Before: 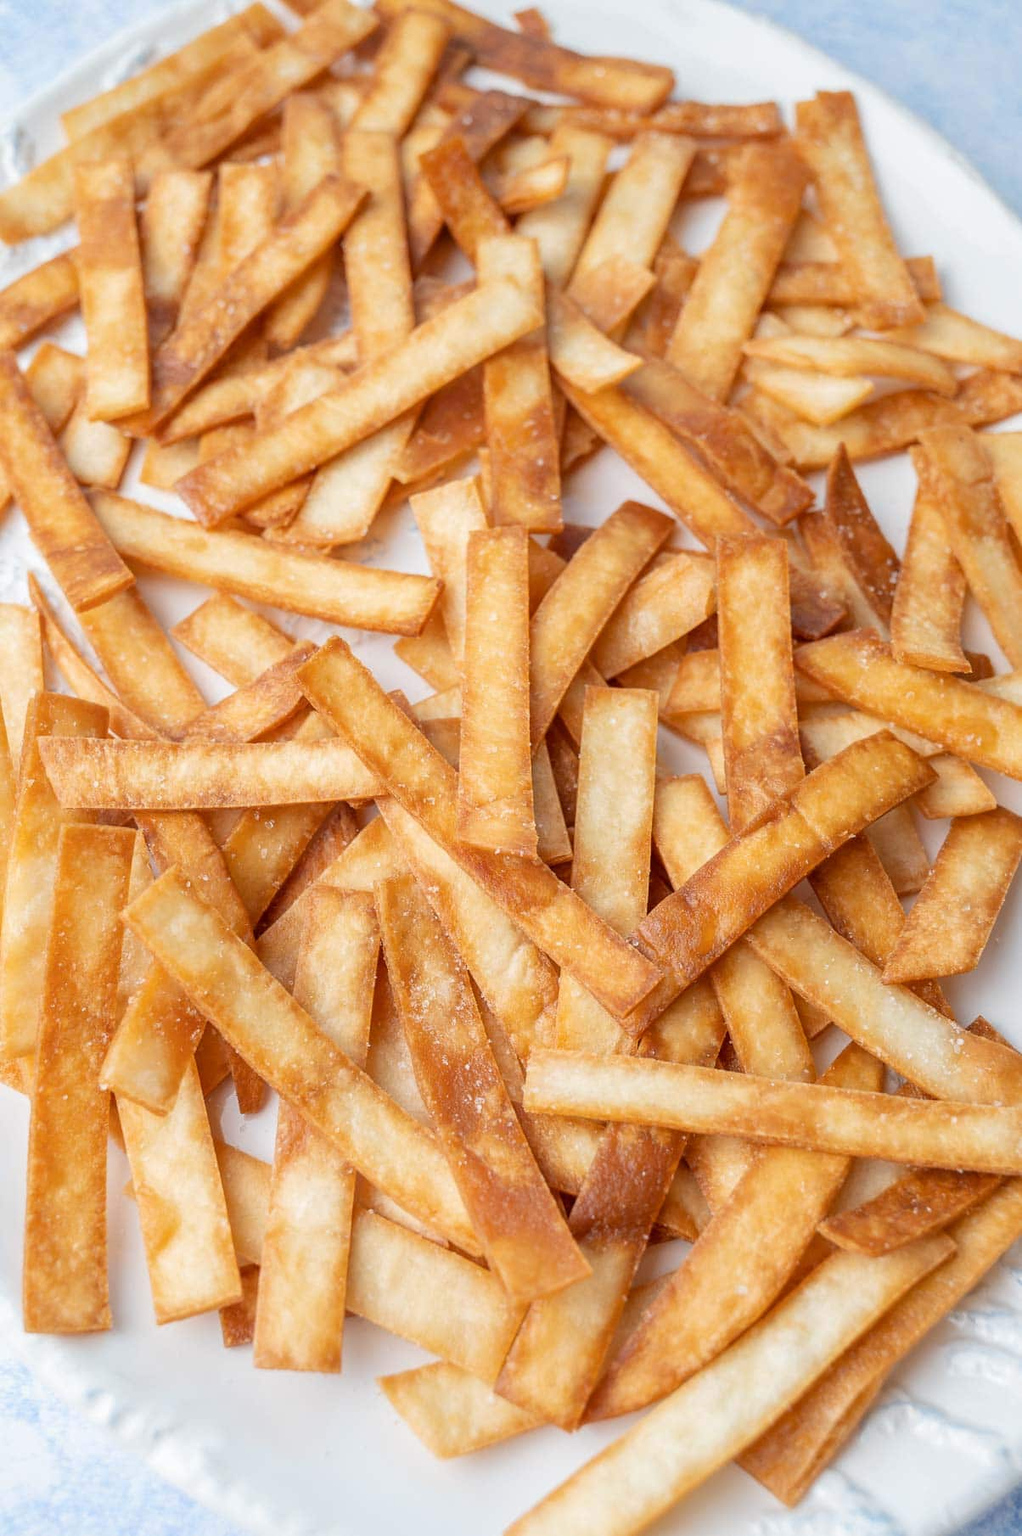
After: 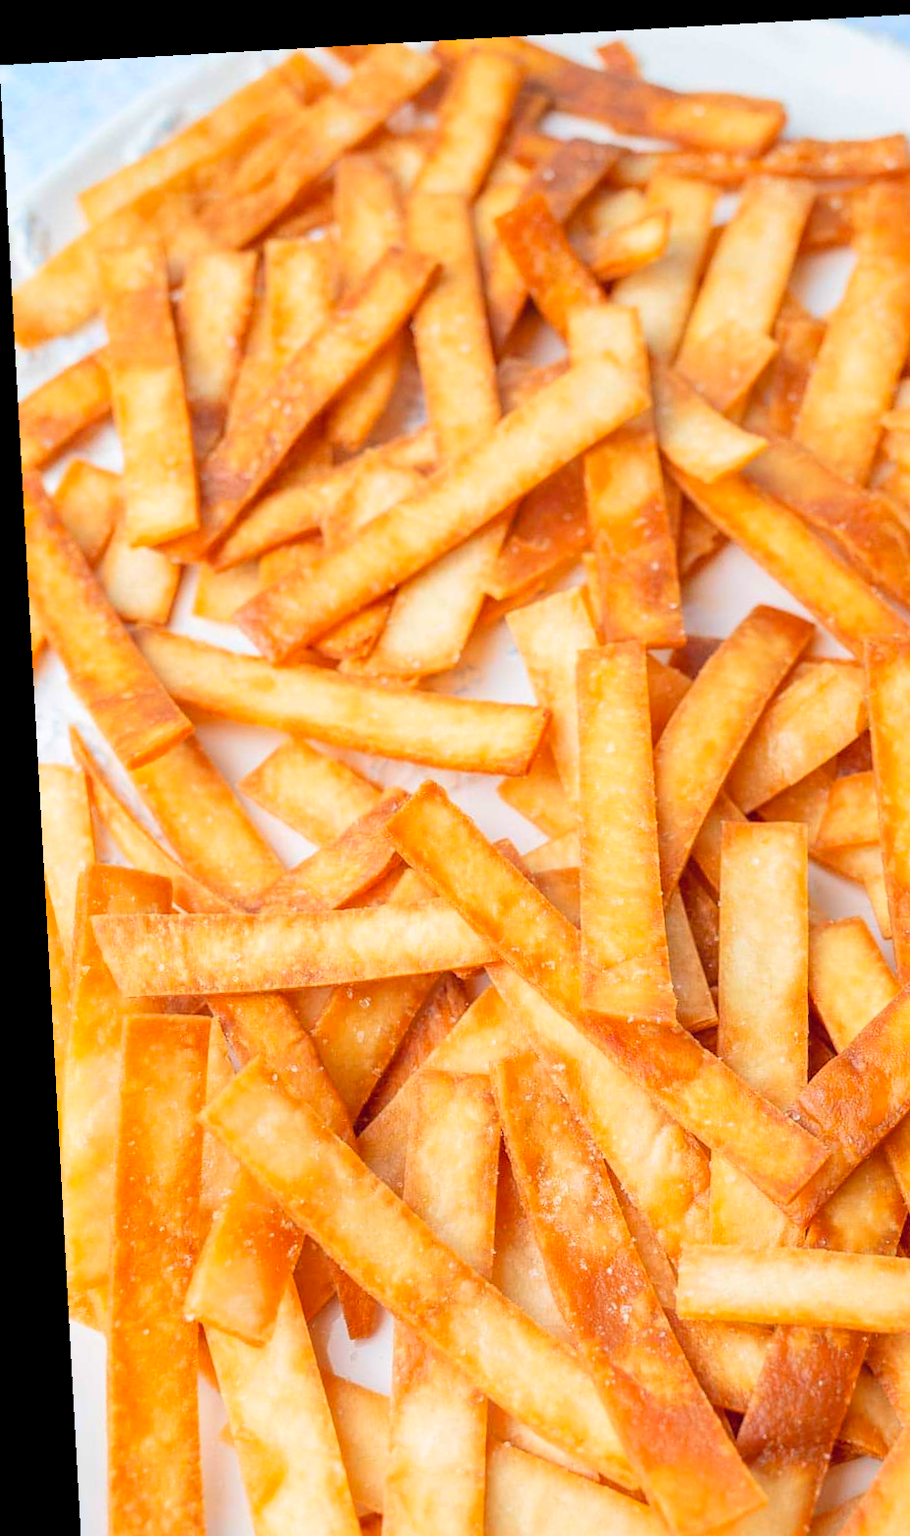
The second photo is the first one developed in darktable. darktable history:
contrast brightness saturation: contrast 0.07, brightness 0.18, saturation 0.4
crop: right 28.885%, bottom 16.626%
rotate and perspective: rotation -3.18°, automatic cropping off
